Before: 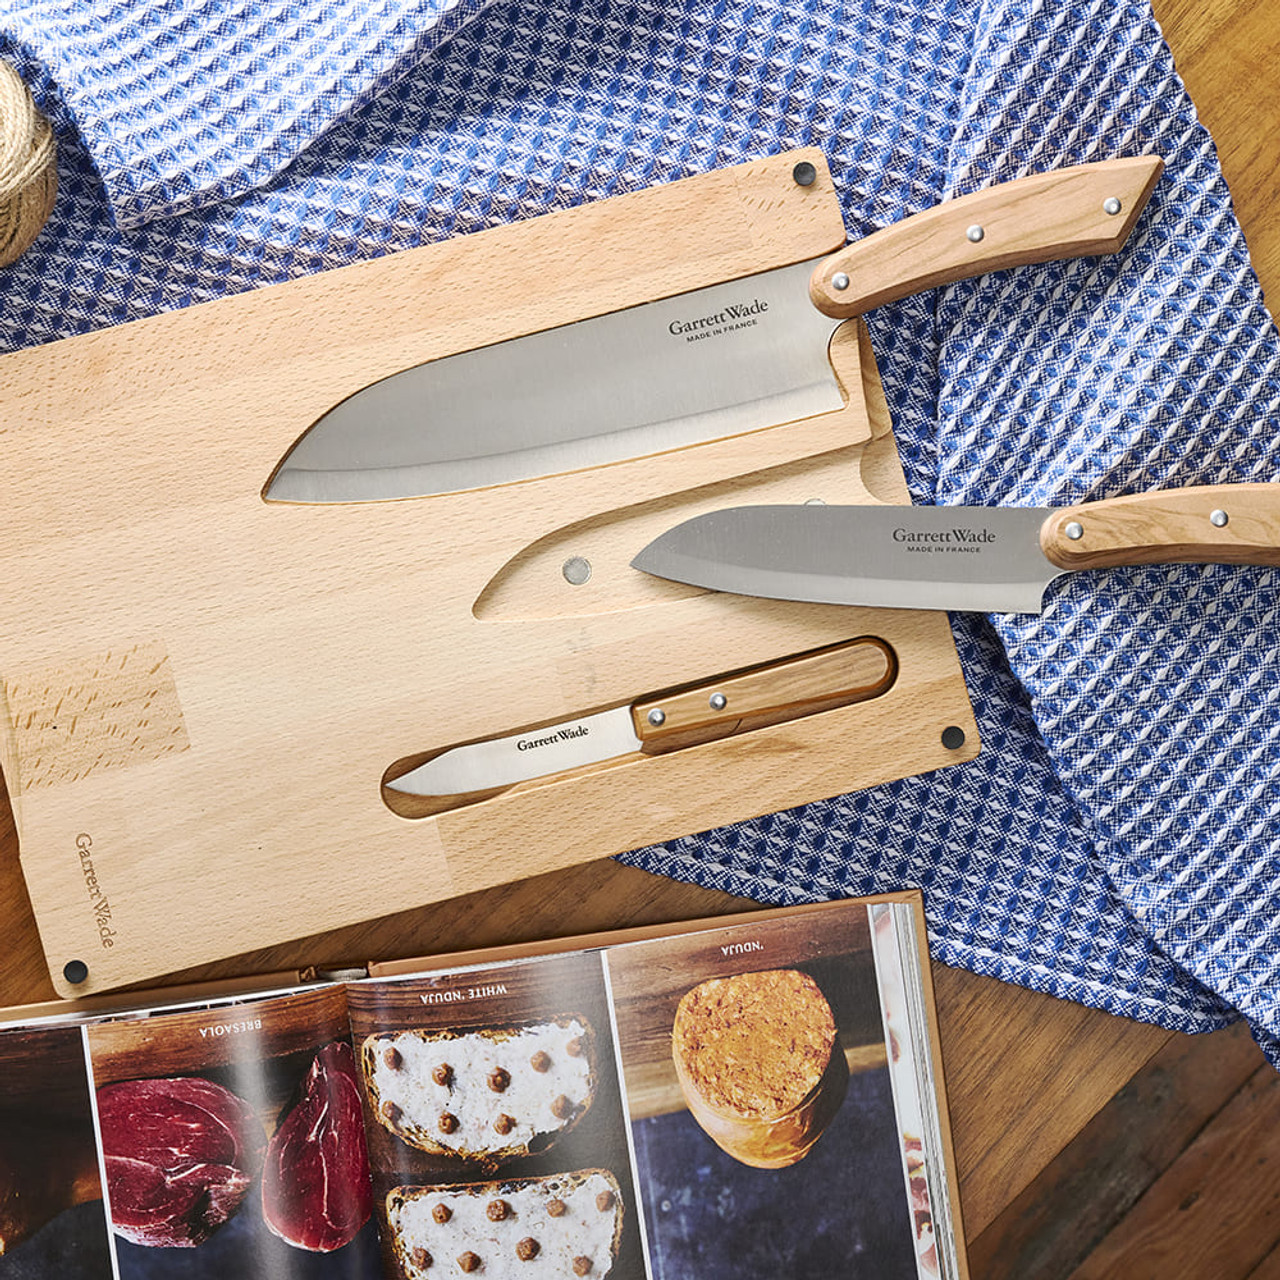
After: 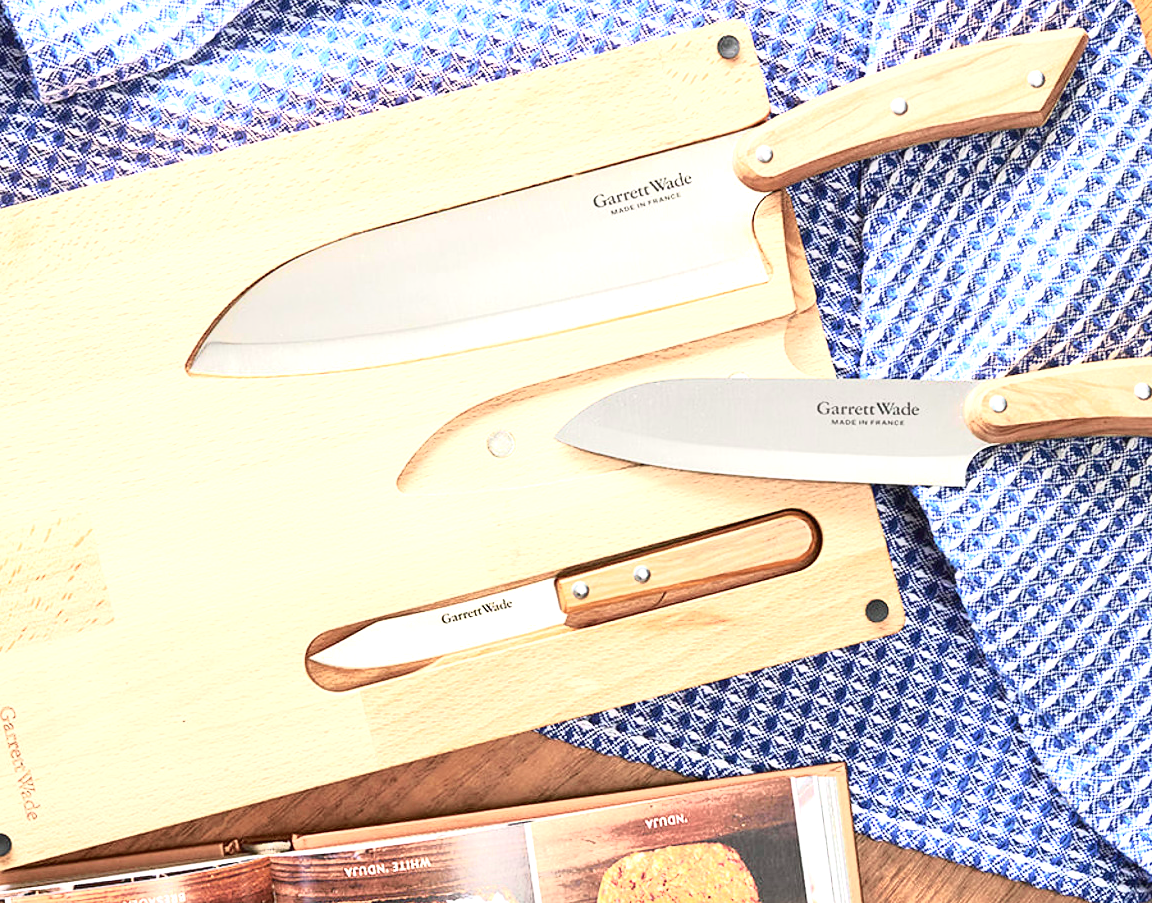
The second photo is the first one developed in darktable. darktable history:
tone curve: curves: ch0 [(0, 0) (0.105, 0.068) (0.195, 0.162) (0.283, 0.283) (0.384, 0.404) (0.485, 0.531) (0.638, 0.681) (0.795, 0.879) (1, 0.977)]; ch1 [(0, 0) (0.161, 0.092) (0.35, 0.33) (0.379, 0.401) (0.456, 0.469) (0.504, 0.5) (0.512, 0.514) (0.58, 0.597) (0.635, 0.646) (1, 1)]; ch2 [(0, 0) (0.371, 0.362) (0.437, 0.437) (0.5, 0.5) (0.53, 0.523) (0.56, 0.58) (0.622, 0.606) (1, 1)], color space Lab, independent channels, preserve colors none
exposure: black level correction 0, exposure 1.2 EV, compensate highlight preservation false
color calibration: x 0.342, y 0.355, temperature 5135.1 K
crop: left 5.96%, top 9.975%, right 3.553%, bottom 19.421%
